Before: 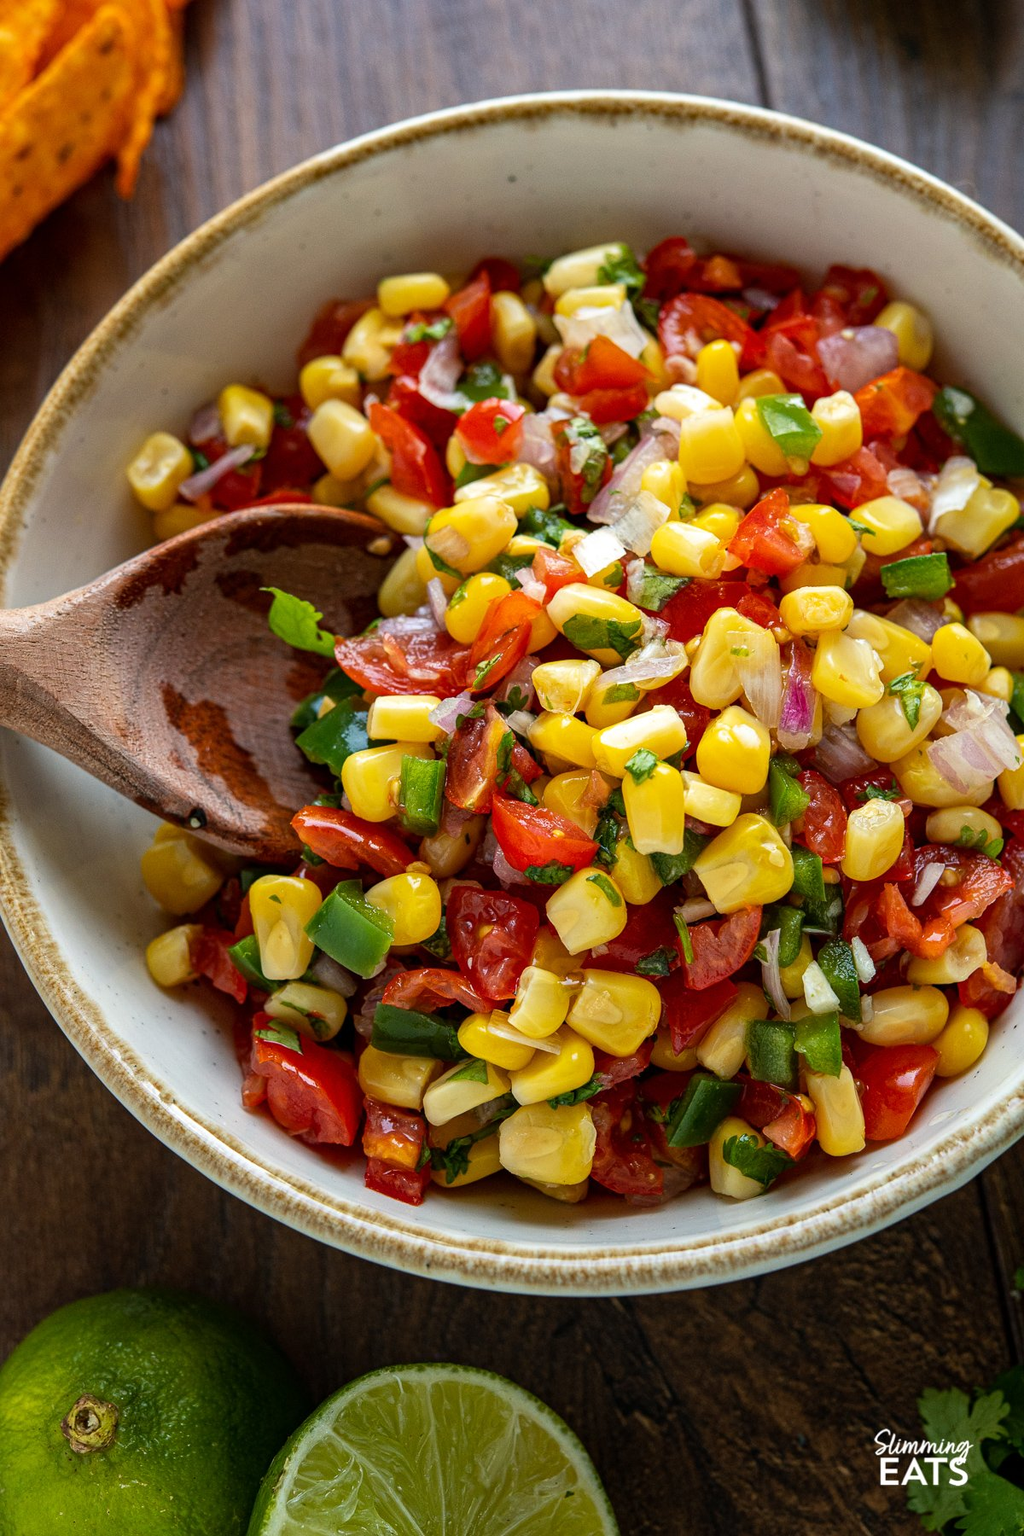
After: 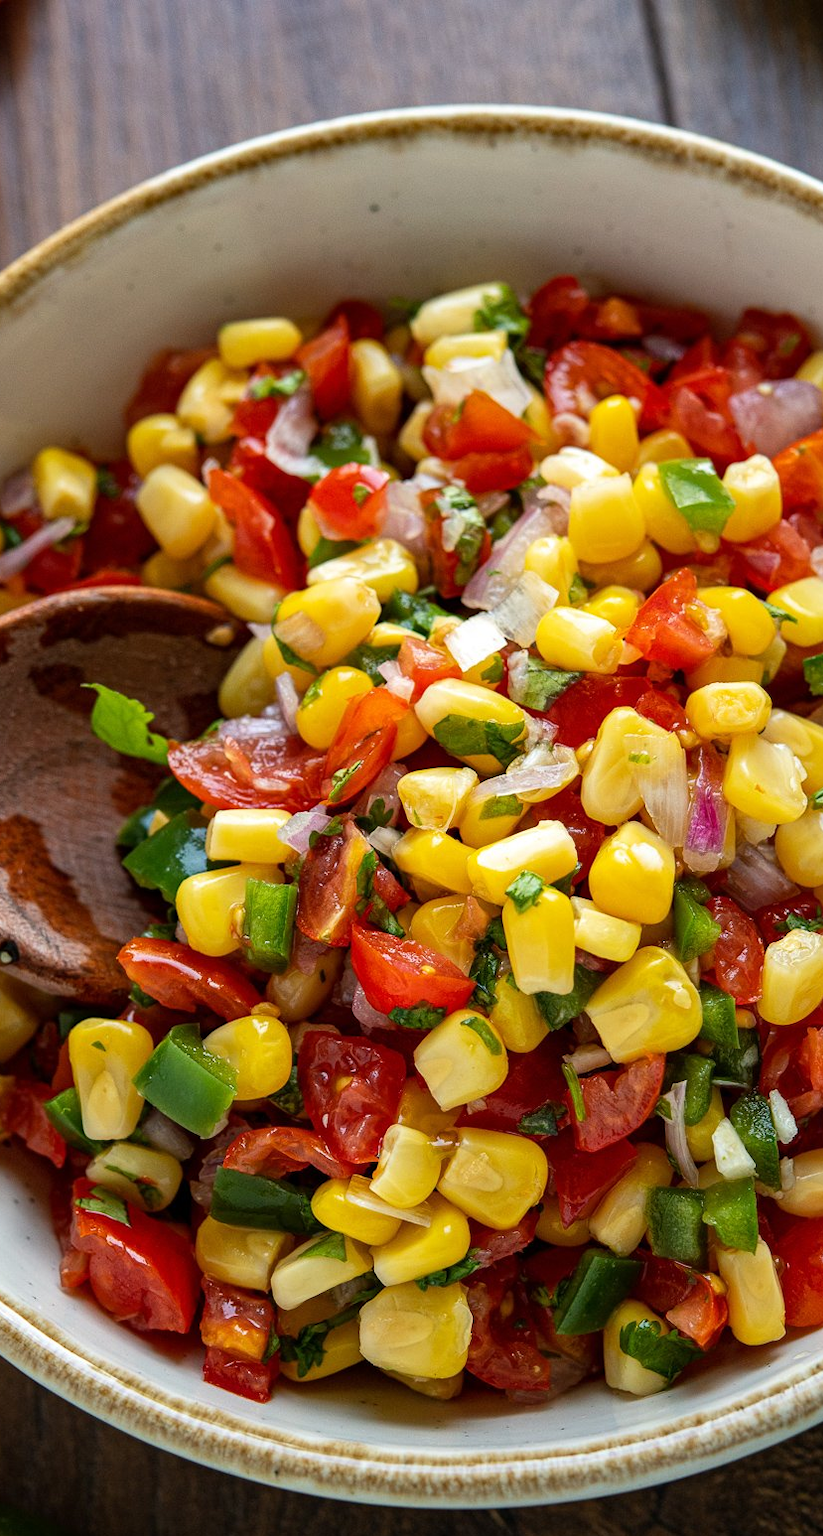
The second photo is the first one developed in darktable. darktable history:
crop: left 18.617%, right 12.291%, bottom 14.021%
